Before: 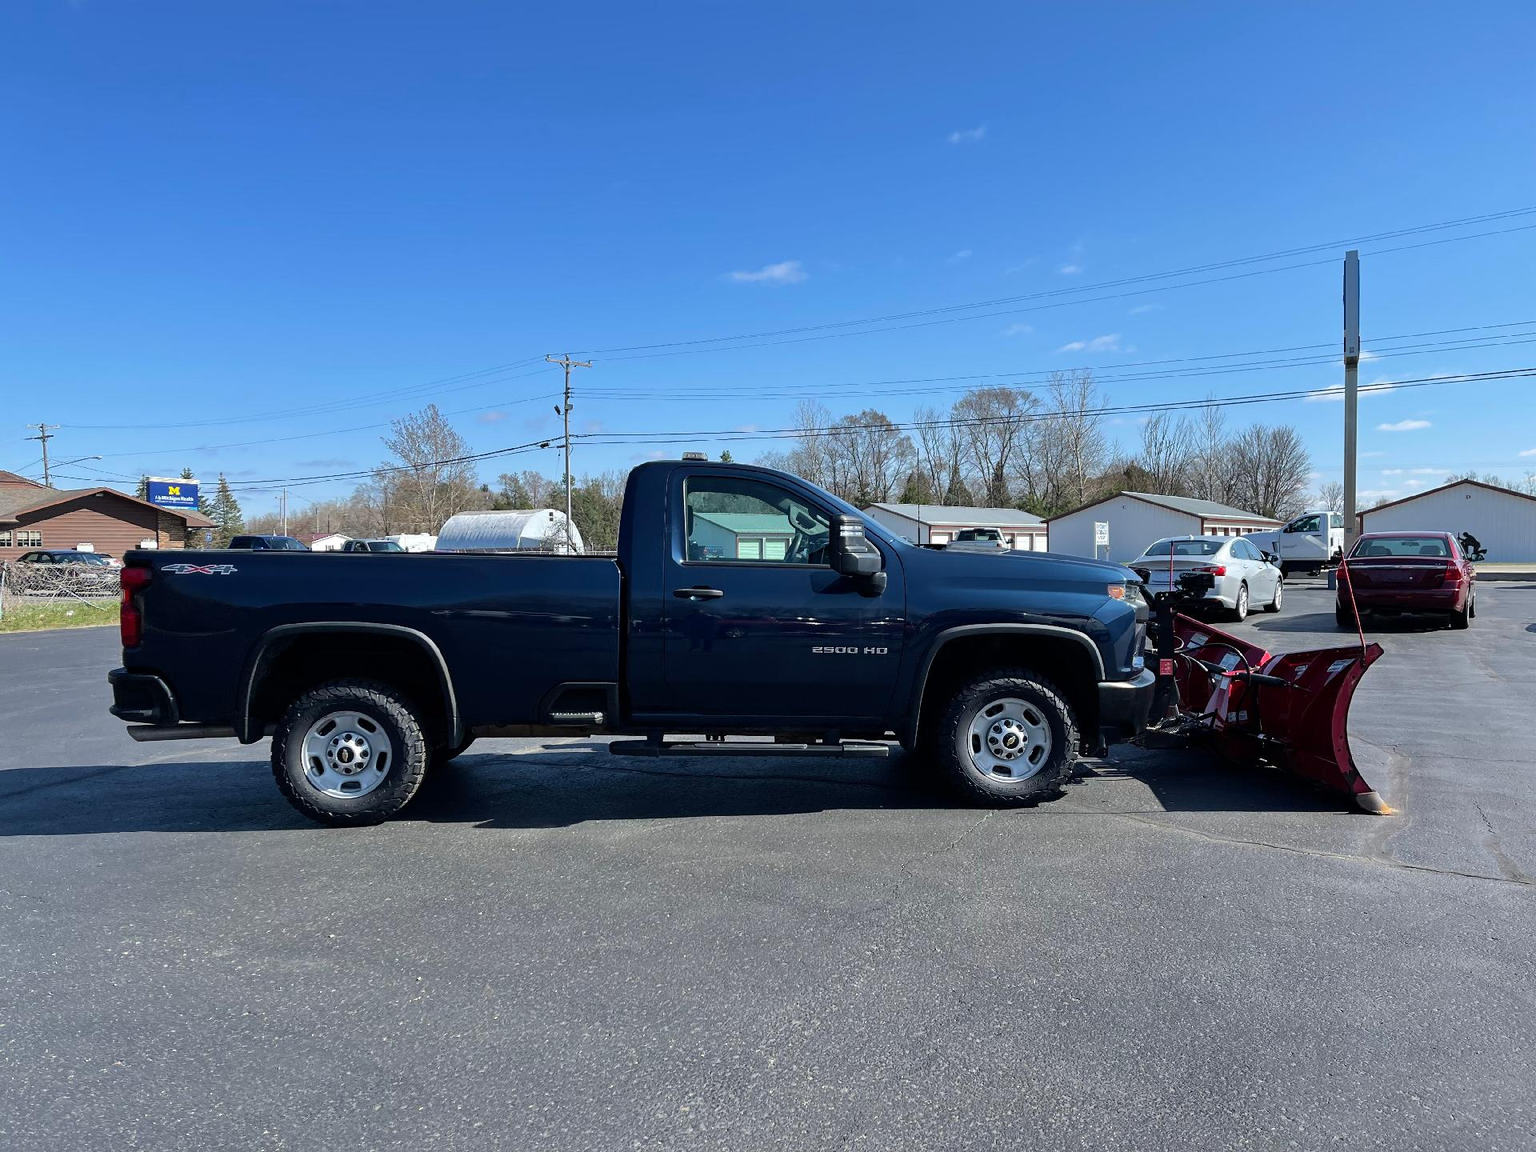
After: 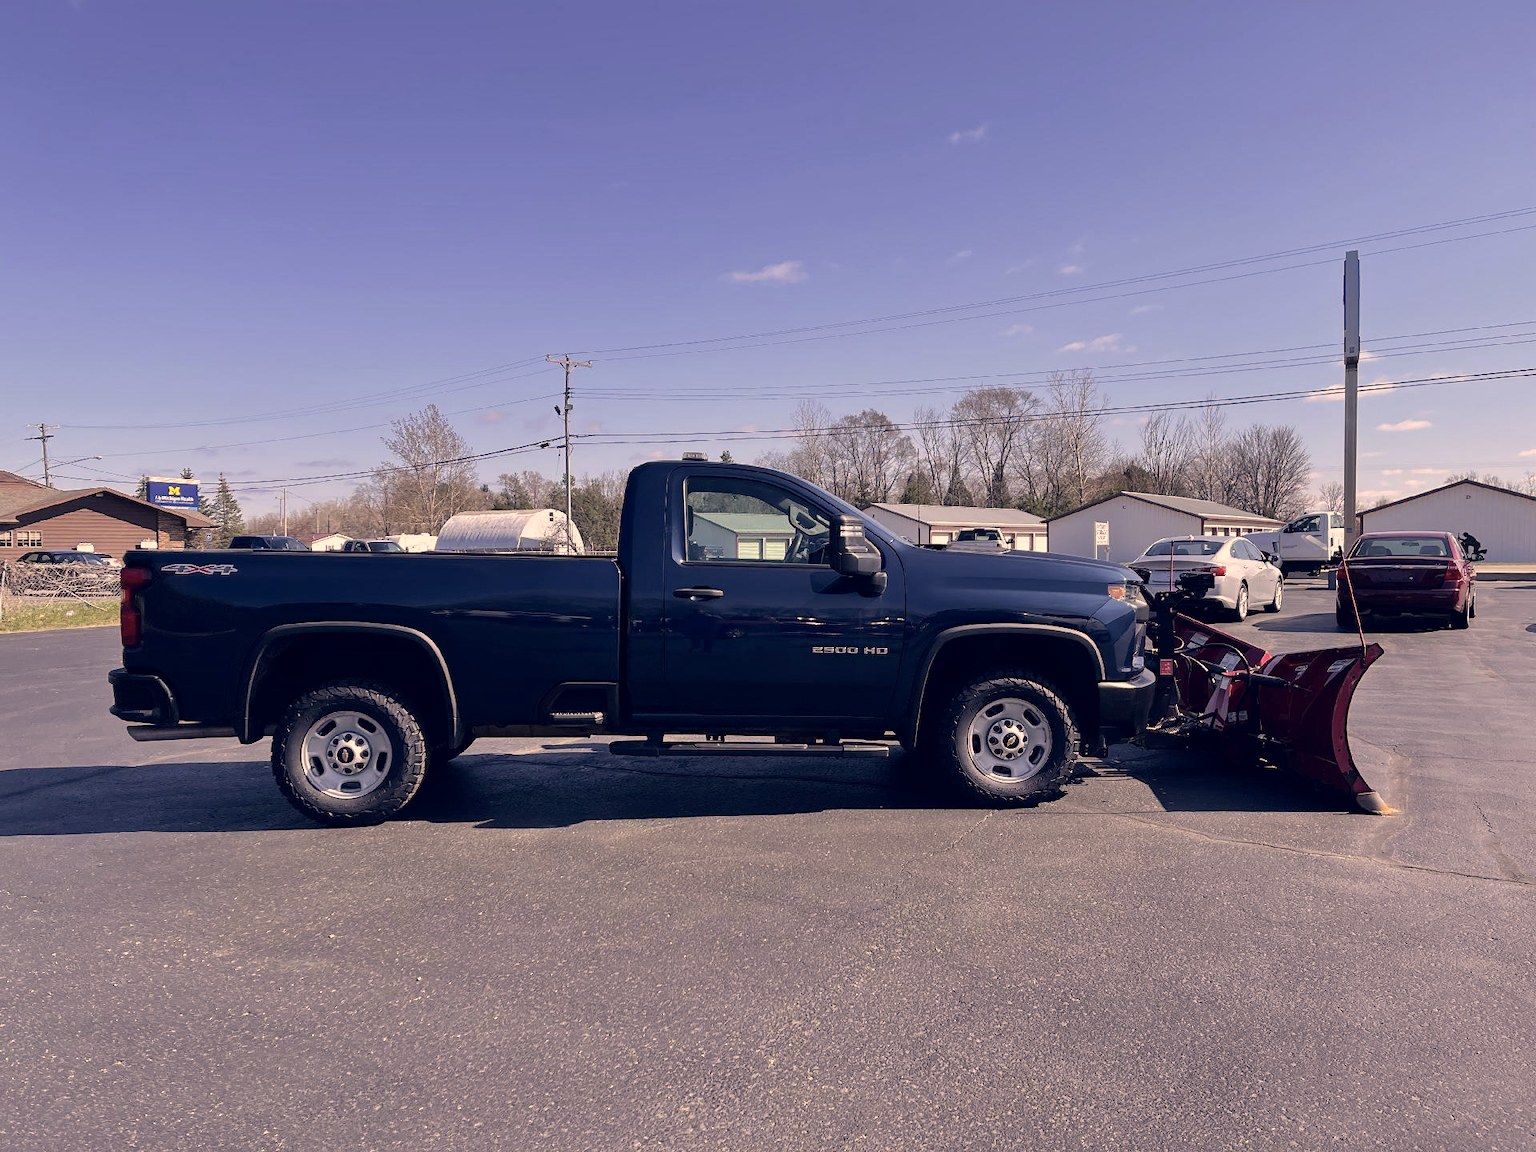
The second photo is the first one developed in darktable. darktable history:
color correction: highlights a* 20.21, highlights b* 27.02, shadows a* 3.37, shadows b* -16.69, saturation 0.725
